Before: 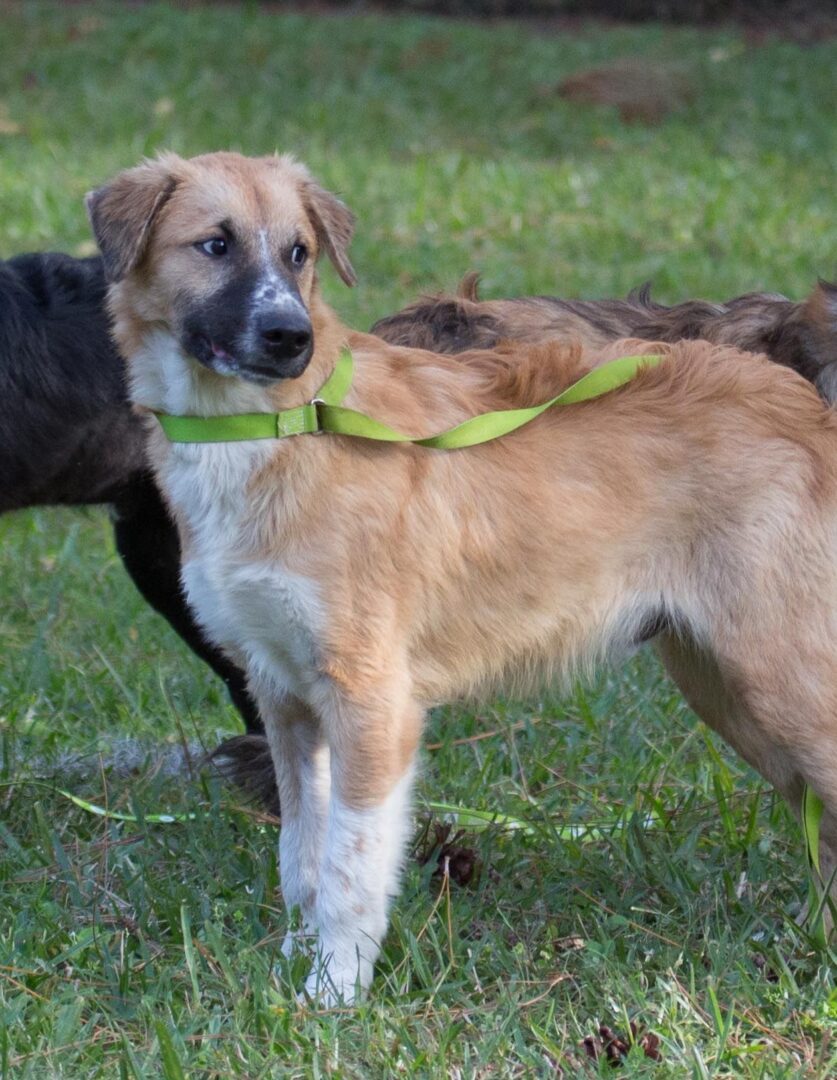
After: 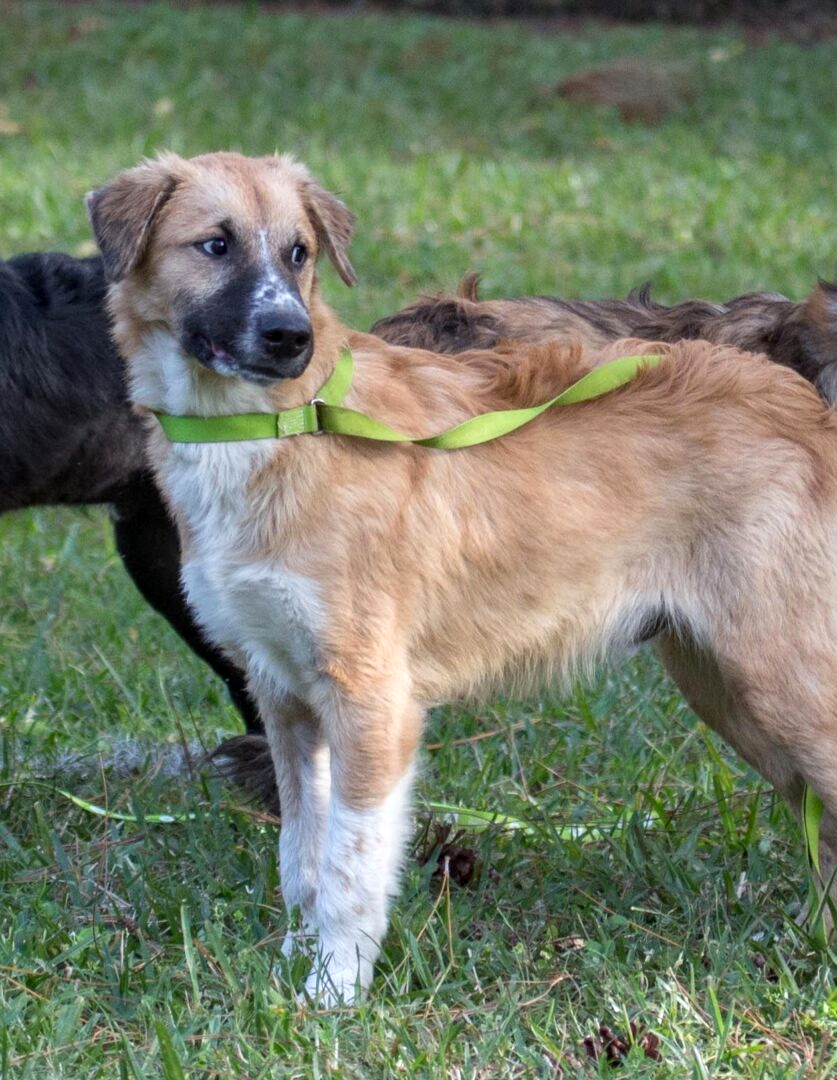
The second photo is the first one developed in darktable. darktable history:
levels: levels [0, 0.476, 0.951]
local contrast: on, module defaults
